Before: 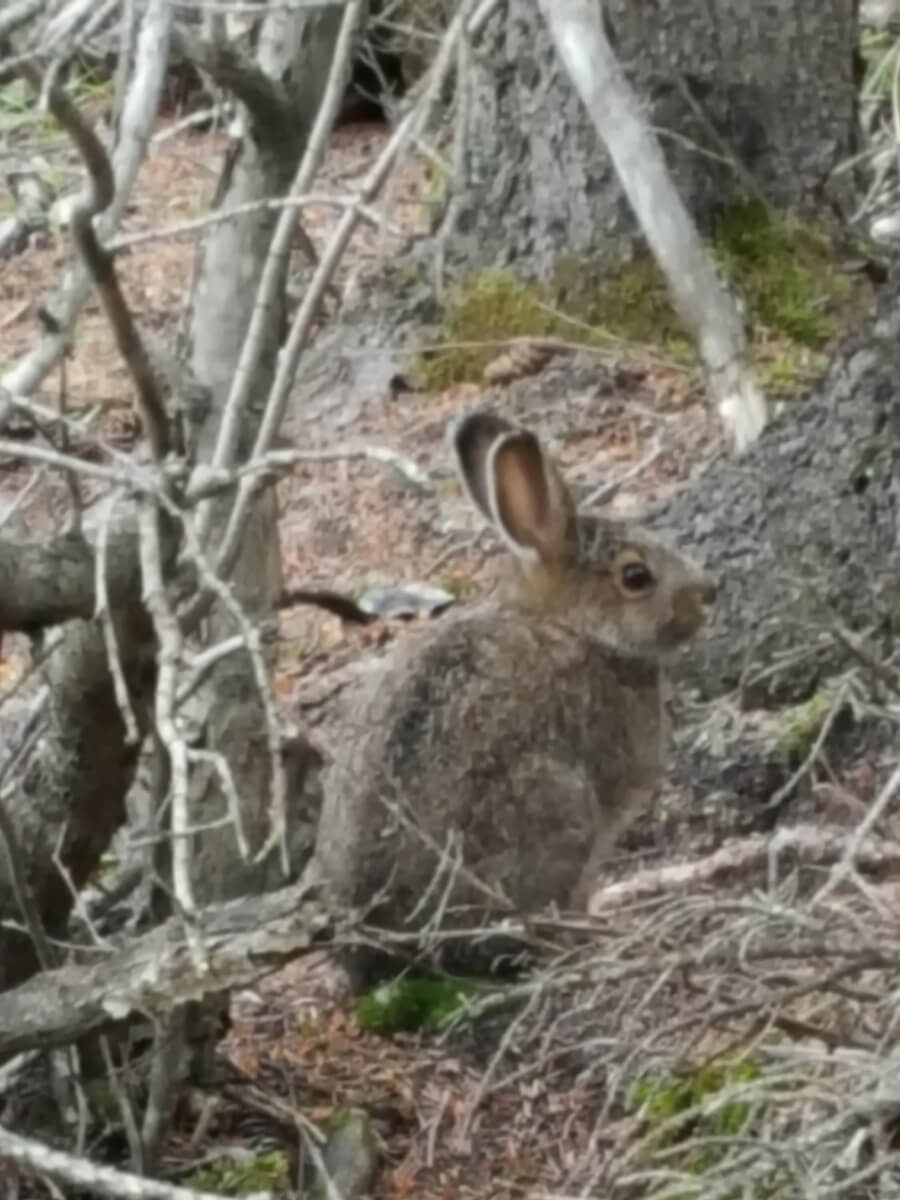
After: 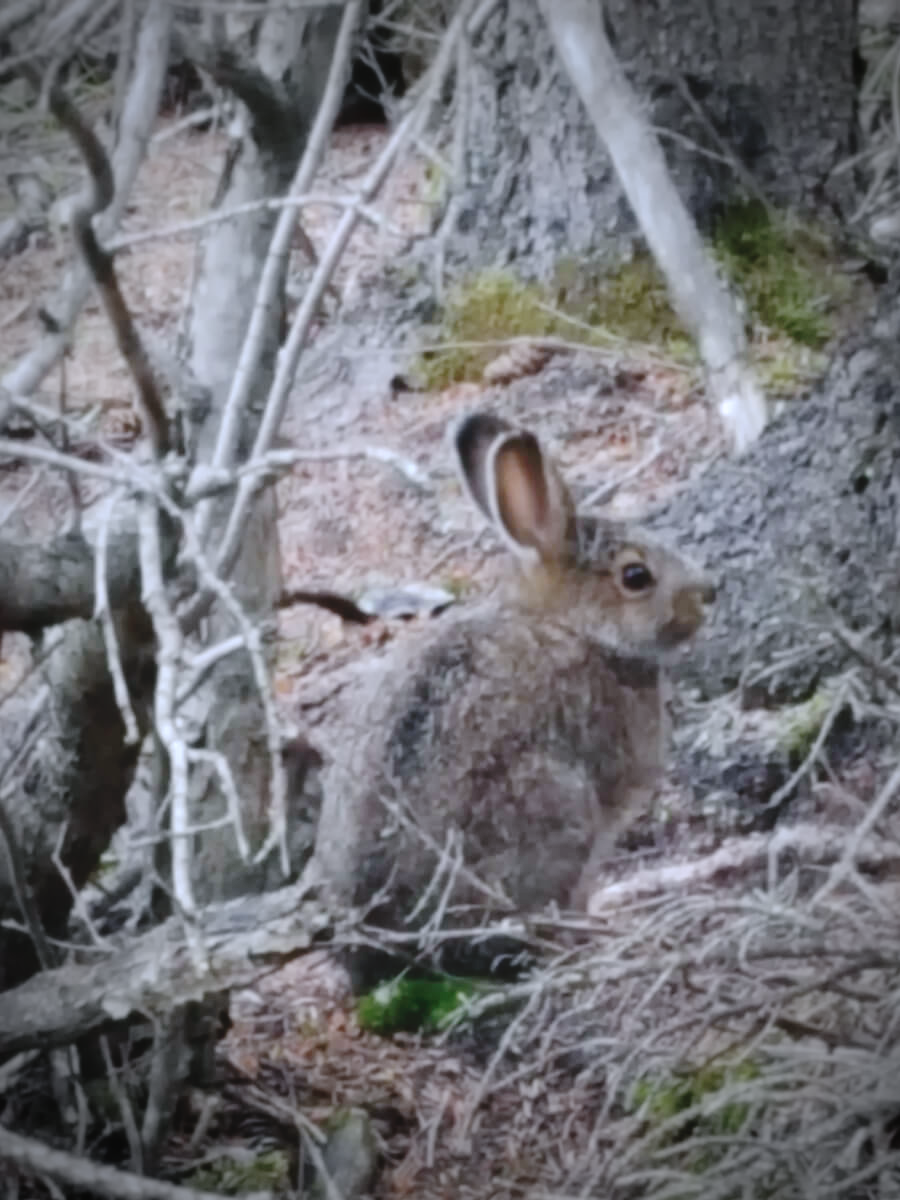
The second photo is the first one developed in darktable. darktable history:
vignetting: fall-off start 65.45%, brightness -0.724, saturation -0.488, width/height ratio 0.885, unbound false
tone curve: curves: ch0 [(0, 0) (0.003, 0.047) (0.011, 0.051) (0.025, 0.061) (0.044, 0.075) (0.069, 0.09) (0.1, 0.102) (0.136, 0.125) (0.177, 0.173) (0.224, 0.226) (0.277, 0.303) (0.335, 0.388) (0.399, 0.469) (0.468, 0.545) (0.543, 0.623) (0.623, 0.695) (0.709, 0.766) (0.801, 0.832) (0.898, 0.905) (1, 1)], preserve colors none
color calibration: illuminant custom, x 0.373, y 0.388, temperature 4228.23 K
